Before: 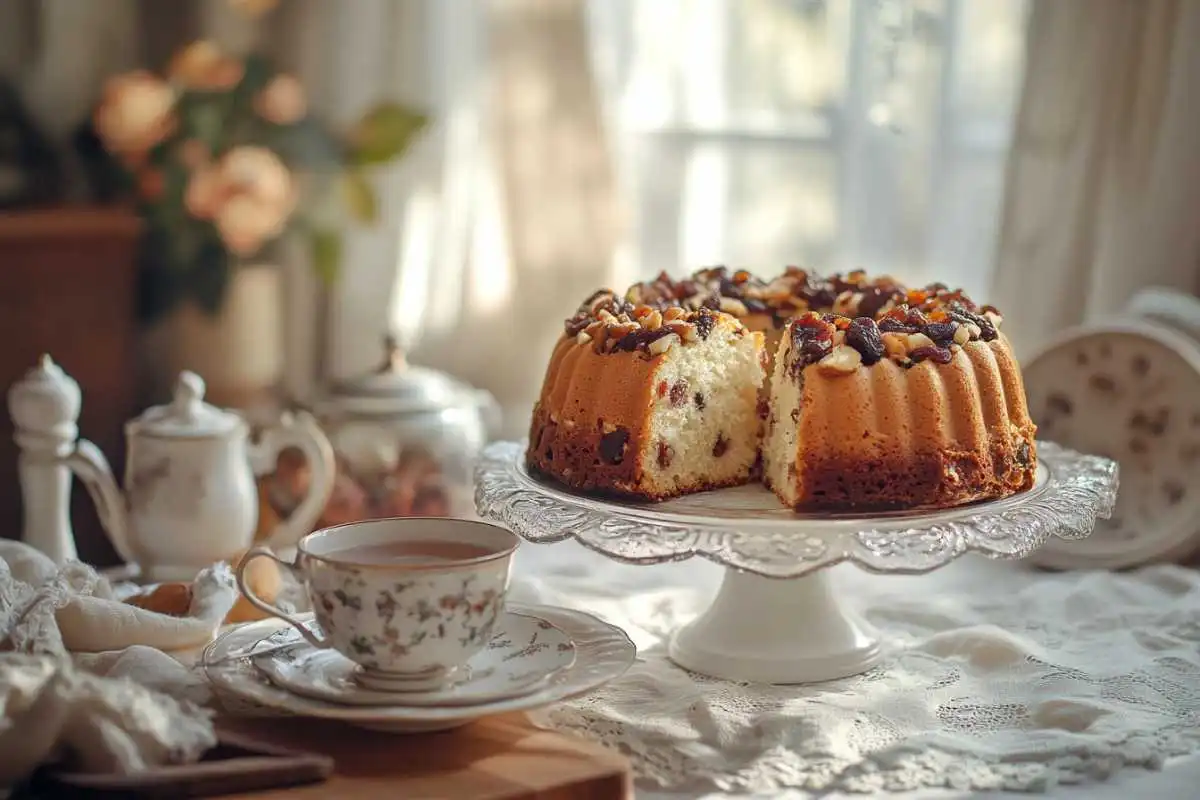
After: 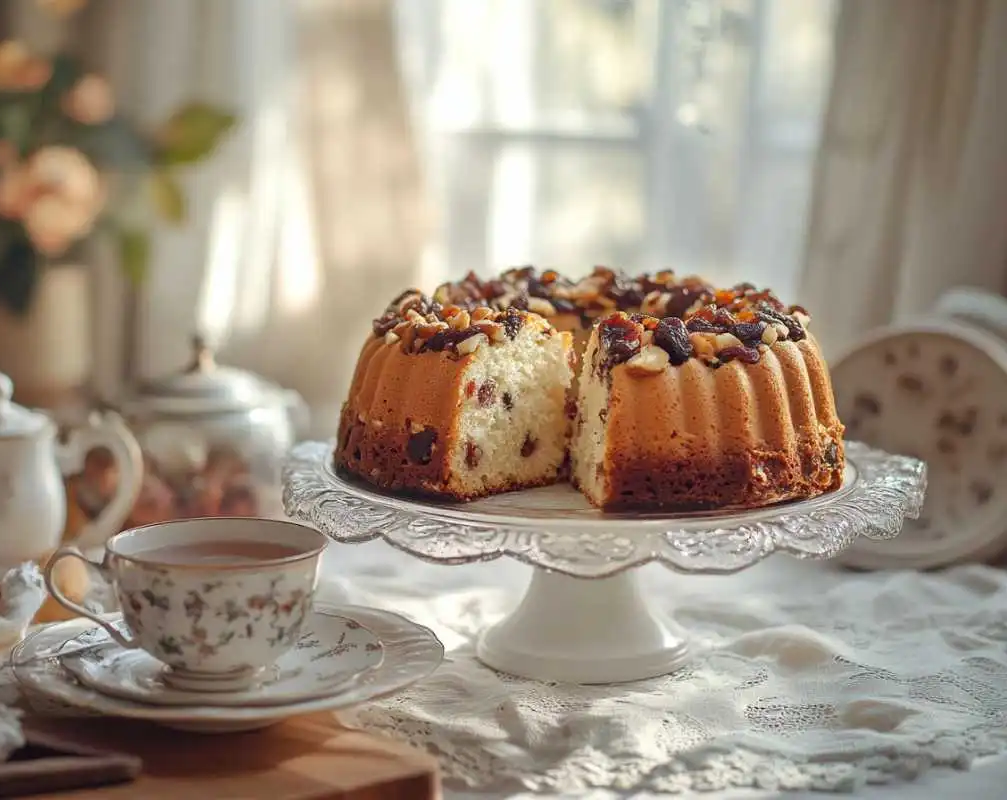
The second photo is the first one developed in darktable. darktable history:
color zones: curves: ch1 [(0.25, 0.5) (0.747, 0.71)], mix -123.7%
crop: left 16.042%
